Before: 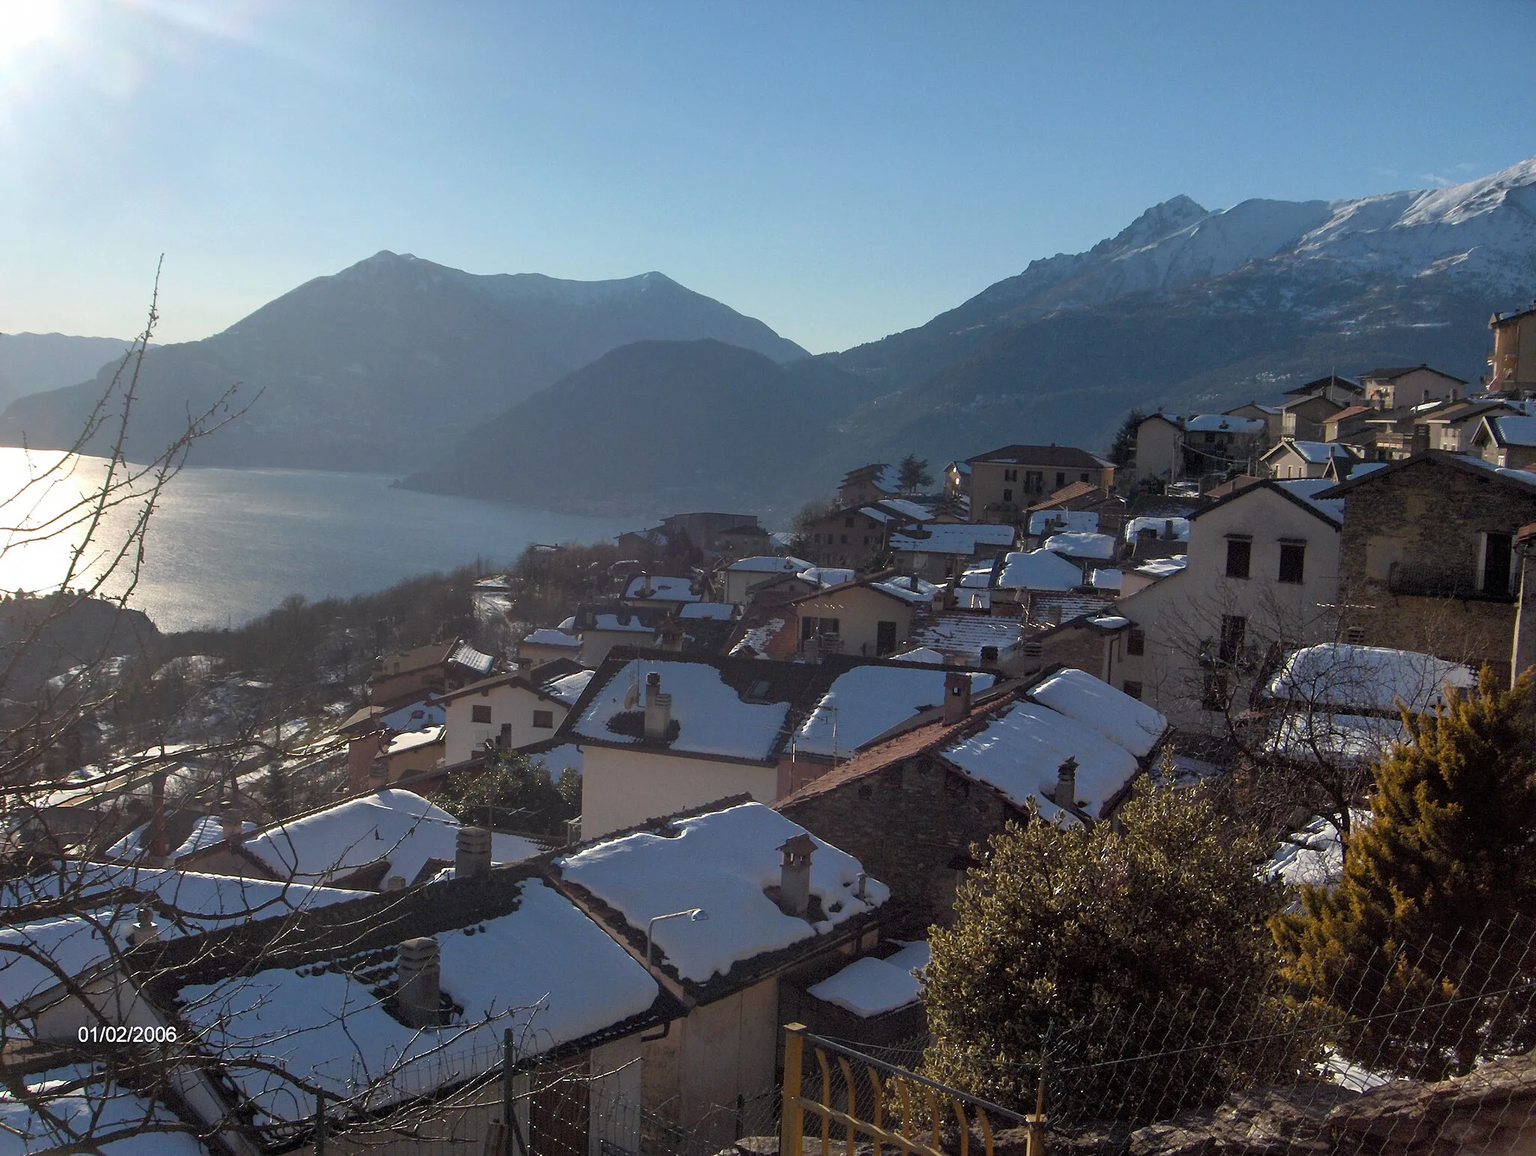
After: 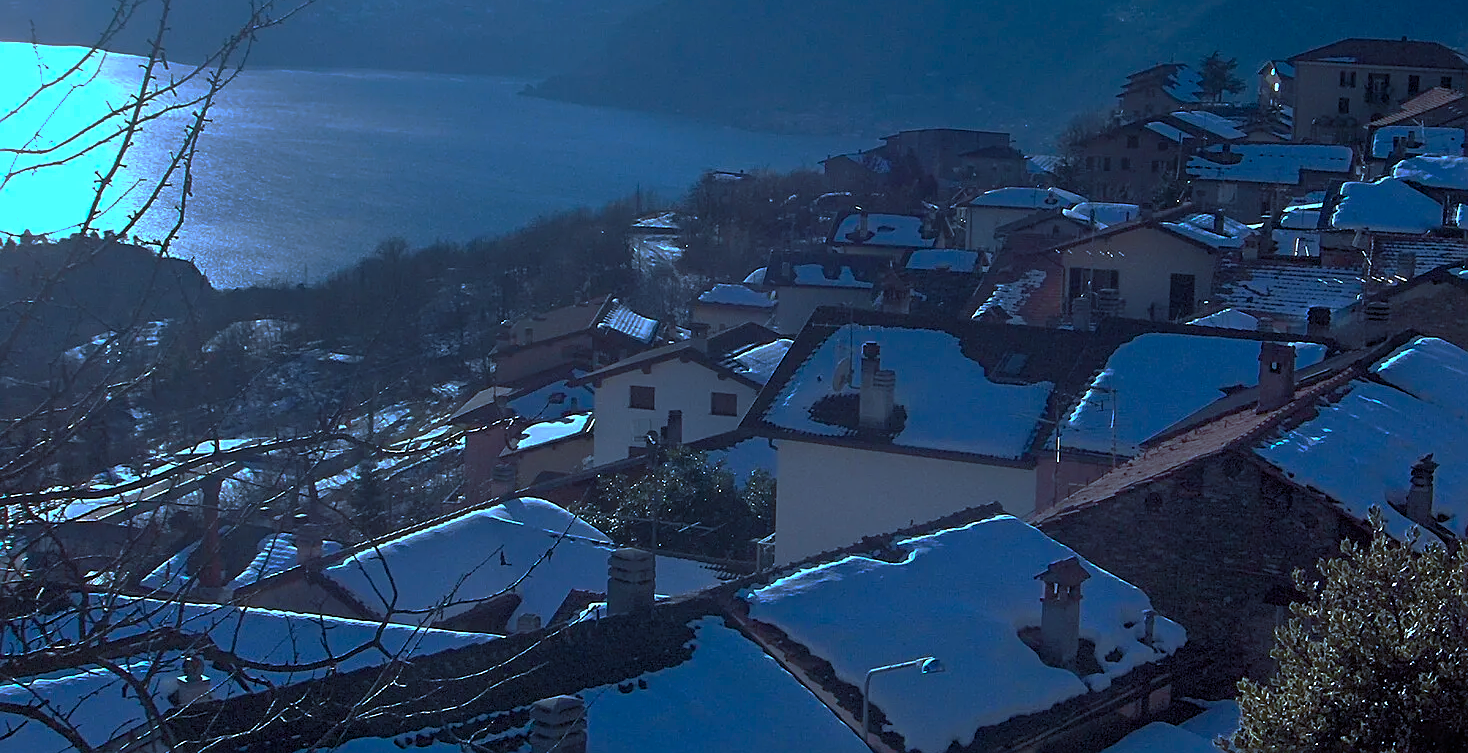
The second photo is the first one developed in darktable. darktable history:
color balance rgb: linear chroma grading › global chroma 14.95%, perceptual saturation grading › global saturation 20%, perceptual saturation grading › highlights -14.328%, perceptual saturation grading › shadows 49.696%
crop: top 36.005%, right 28.296%, bottom 15.156%
color calibration: illuminant as shot in camera, adaptation linear Bradford (ICC v4), x 0.407, y 0.405, temperature 3582.06 K
sharpen: on, module defaults
base curve: curves: ch0 [(0, 0) (0.826, 0.587) (1, 1)], preserve colors none
color correction: highlights a* -13.41, highlights b* -18.03, saturation 0.697
